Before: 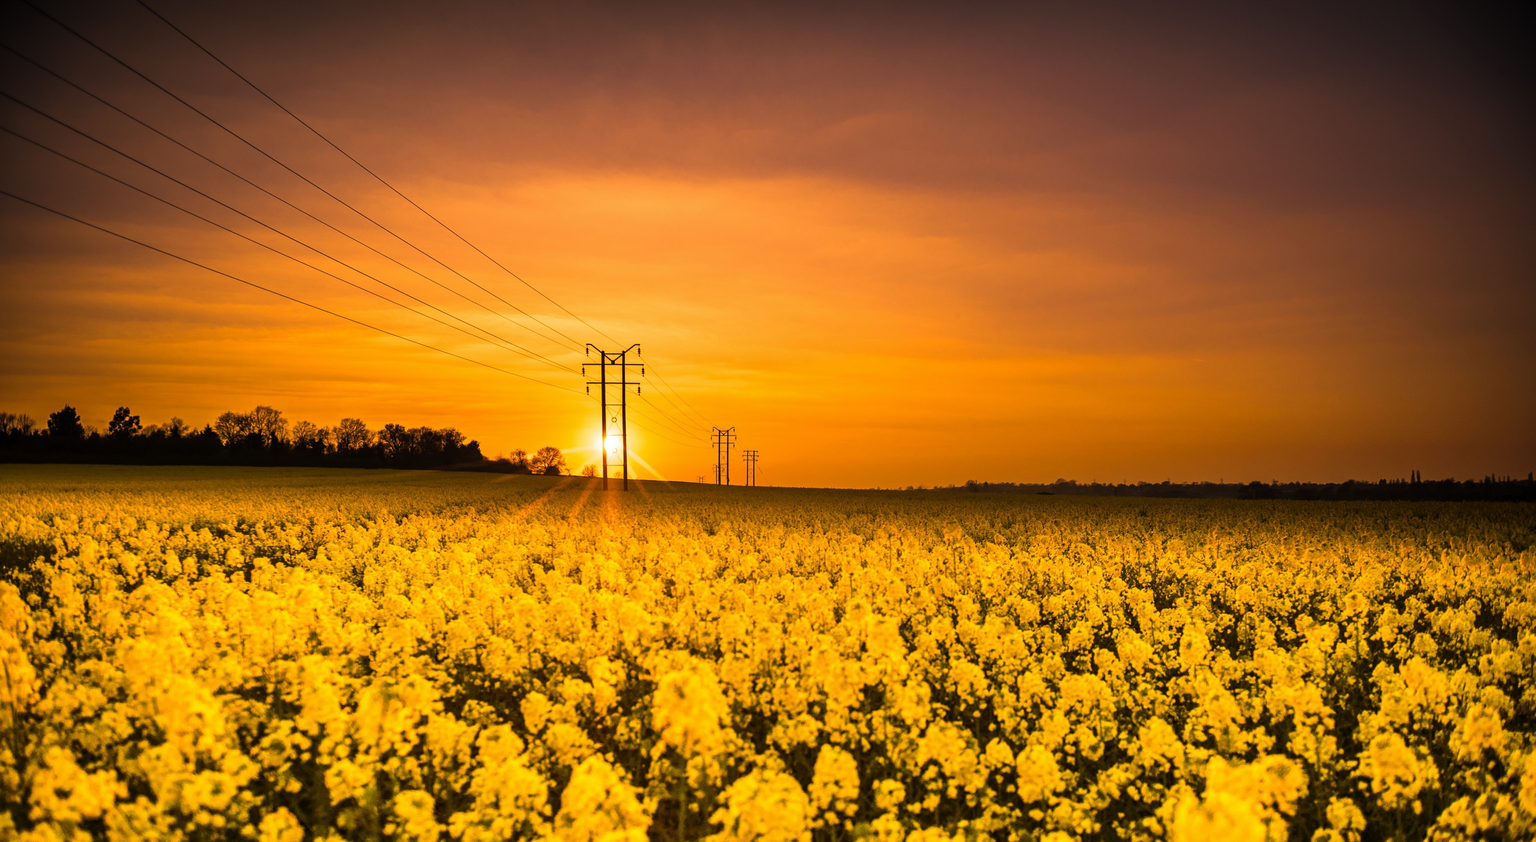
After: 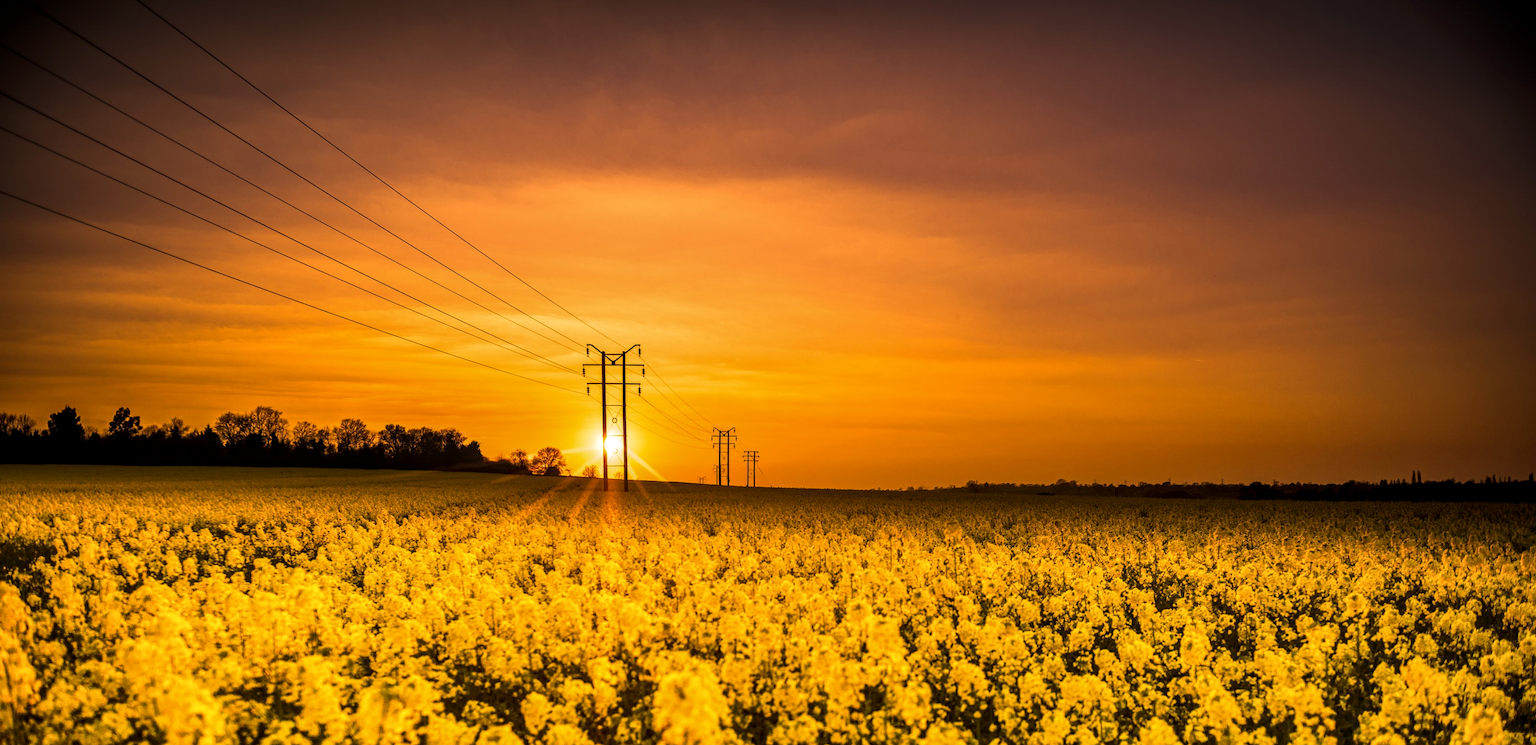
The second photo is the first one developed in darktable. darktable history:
crop and rotate: top 0%, bottom 11.498%
contrast brightness saturation: contrast 0.034, brightness -0.04
local contrast: on, module defaults
